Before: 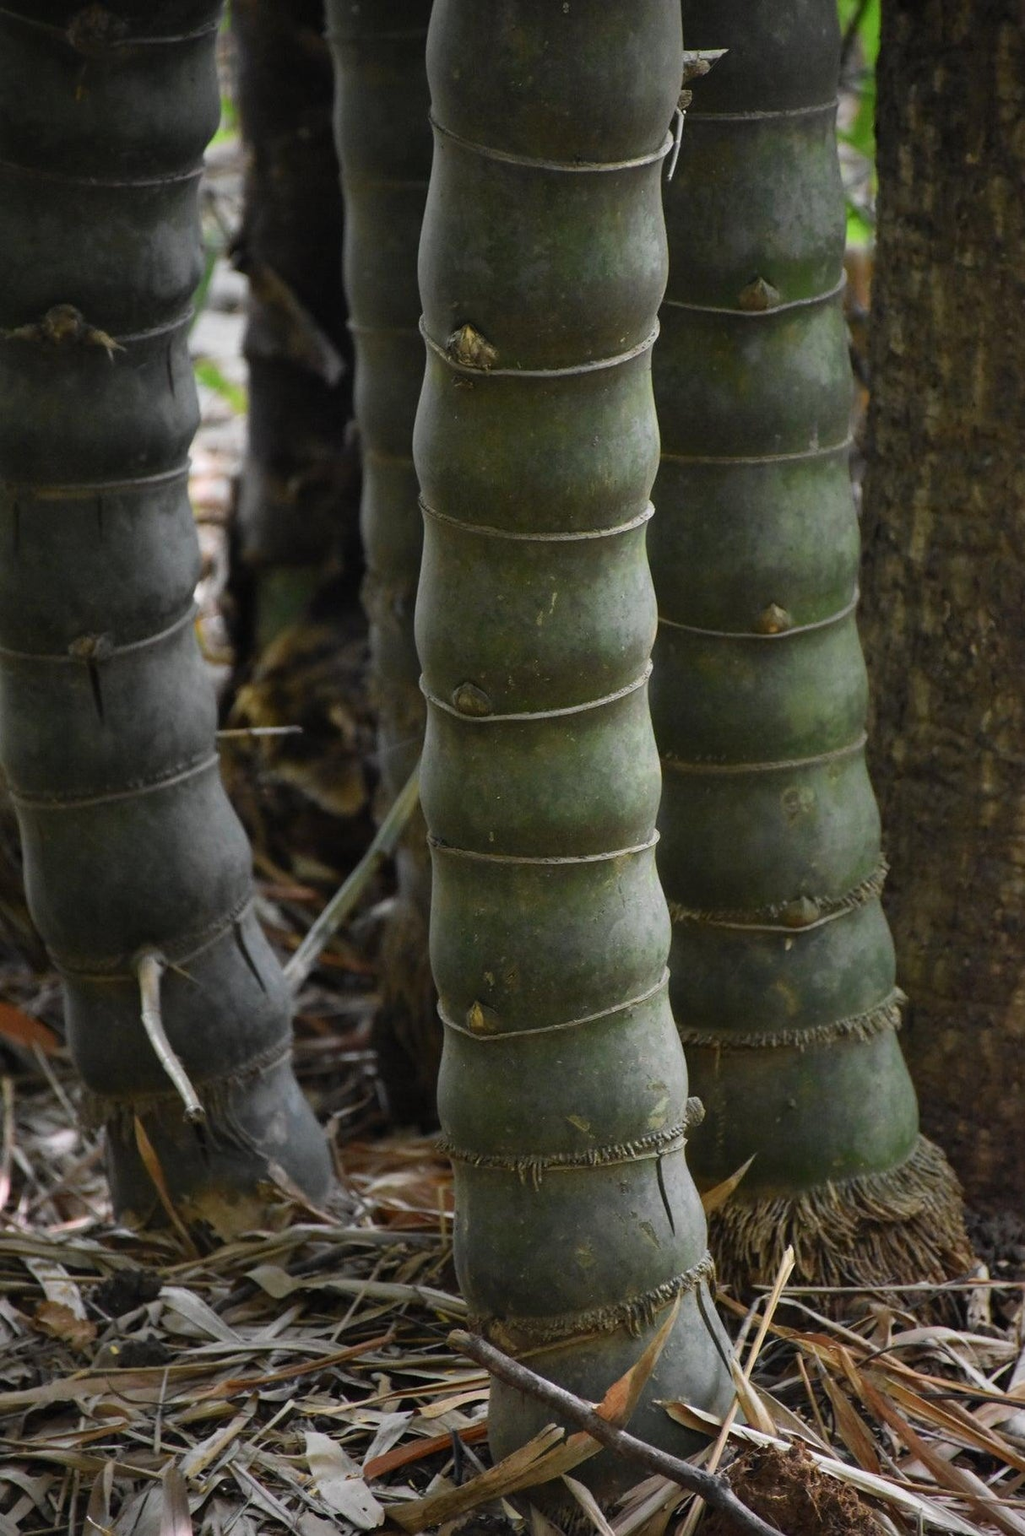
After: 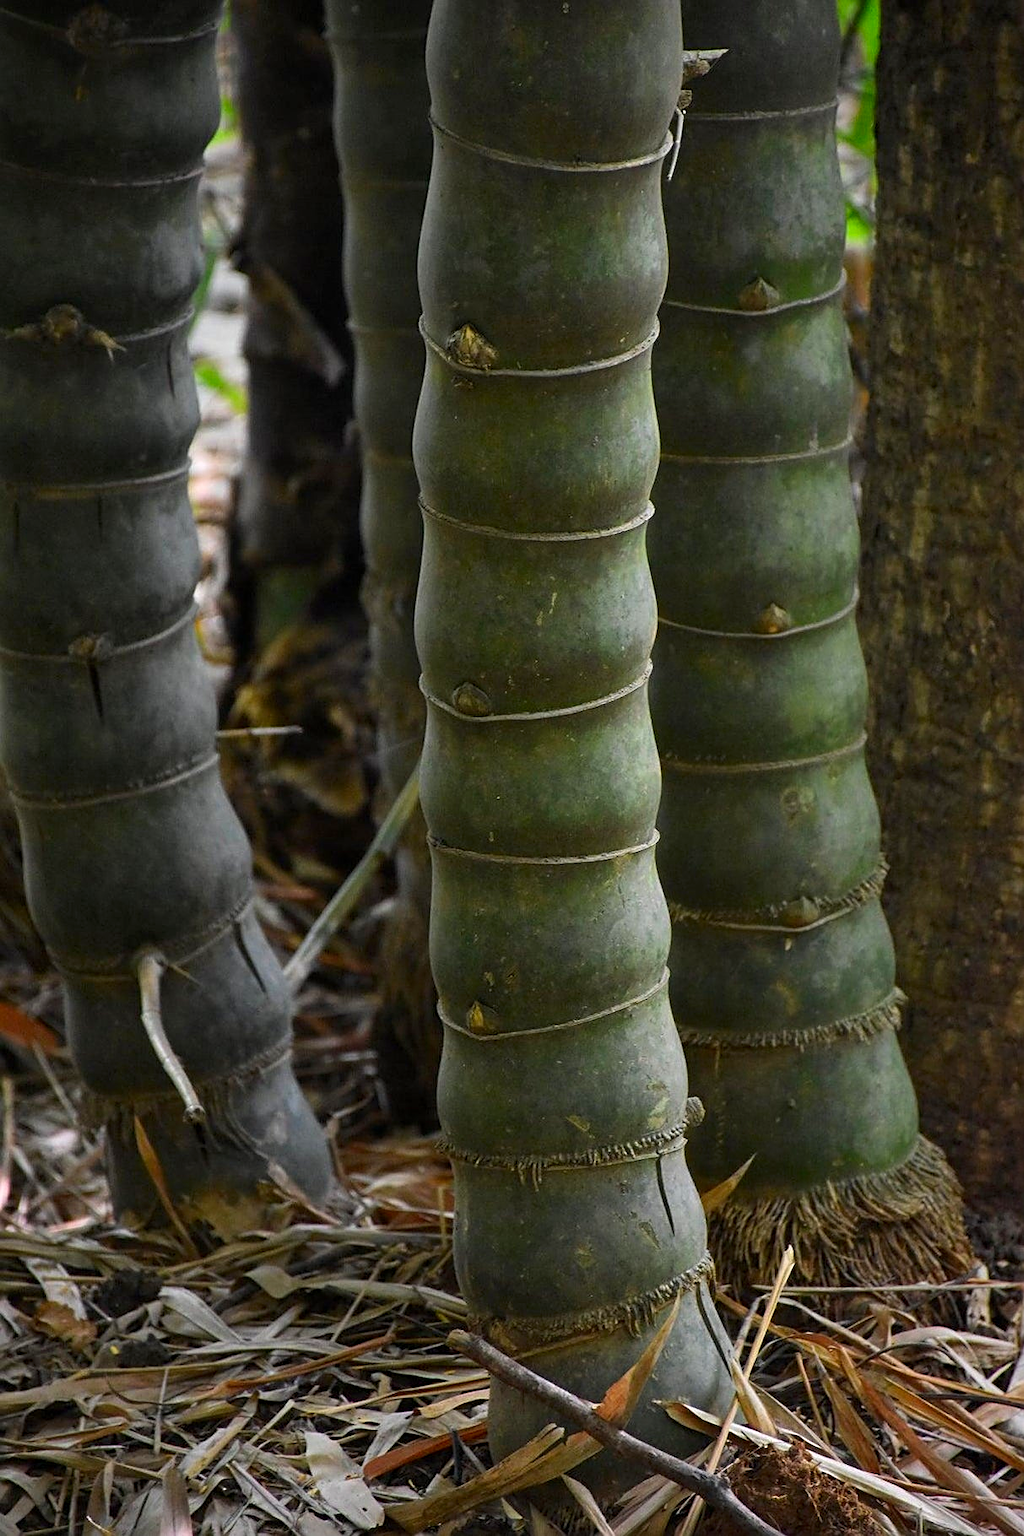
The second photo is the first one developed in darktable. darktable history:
local contrast: highlights 101%, shadows 101%, detail 120%, midtone range 0.2
sharpen: on, module defaults
exposure: compensate highlight preservation false
contrast brightness saturation: brightness -0.015, saturation 0.339
